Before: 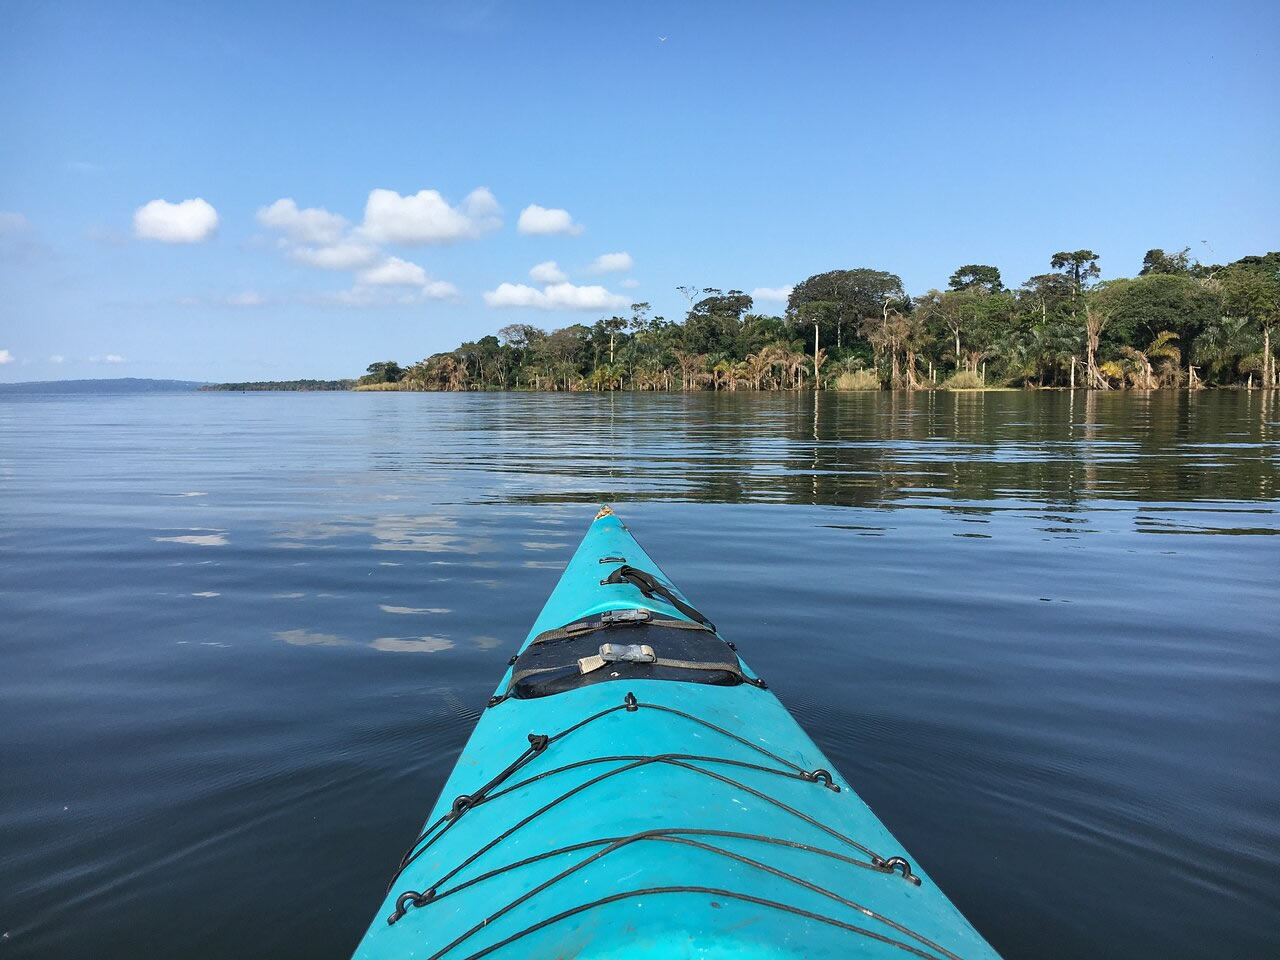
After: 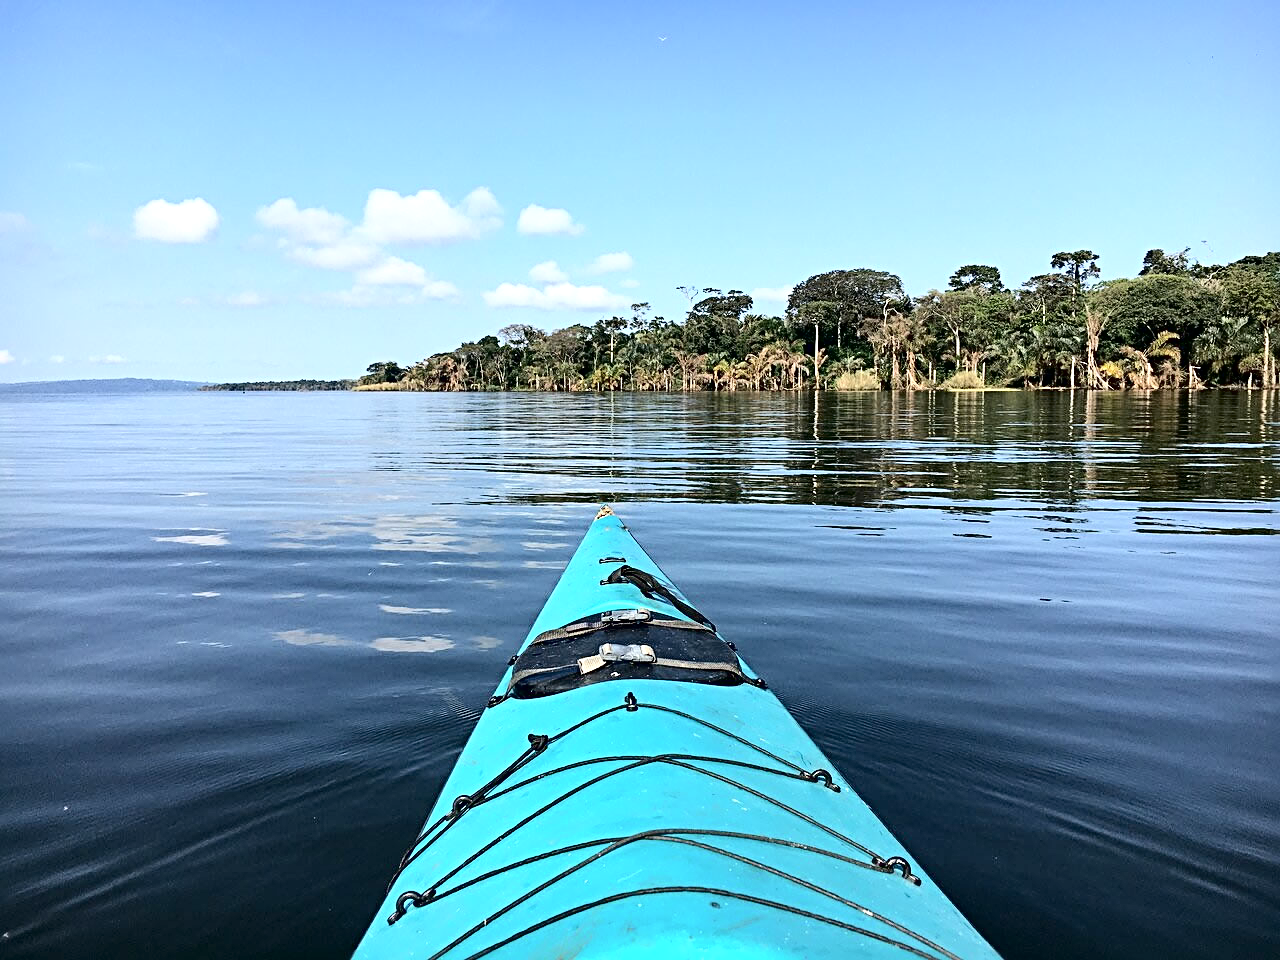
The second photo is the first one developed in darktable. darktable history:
tone curve: curves: ch0 [(0, 0) (0.003, 0) (0.011, 0.001) (0.025, 0.003) (0.044, 0.005) (0.069, 0.011) (0.1, 0.021) (0.136, 0.035) (0.177, 0.079) (0.224, 0.134) (0.277, 0.219) (0.335, 0.315) (0.399, 0.42) (0.468, 0.529) (0.543, 0.636) (0.623, 0.727) (0.709, 0.805) (0.801, 0.88) (0.898, 0.957) (1, 1)], color space Lab, independent channels
sharpen: radius 3.948
exposure: black level correction 0.005, exposure 0.275 EV, compensate highlight preservation false
